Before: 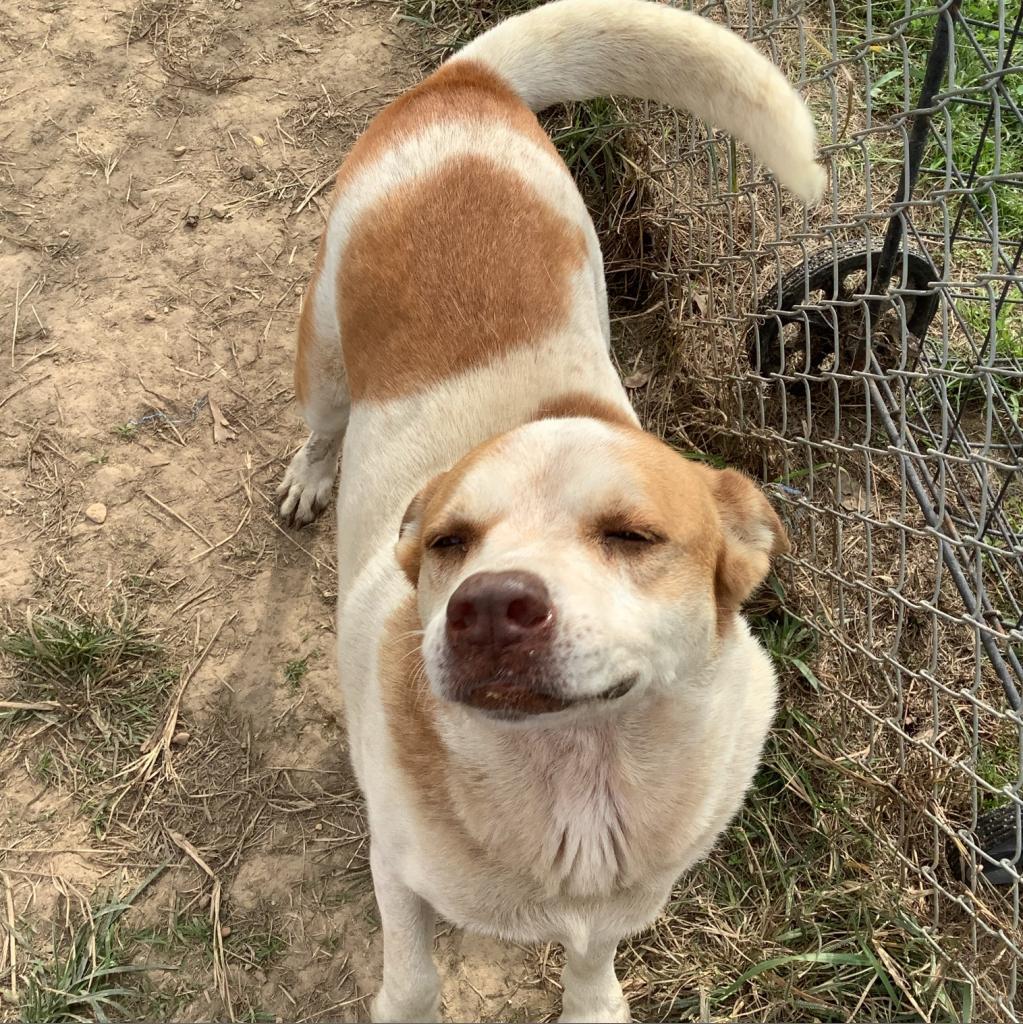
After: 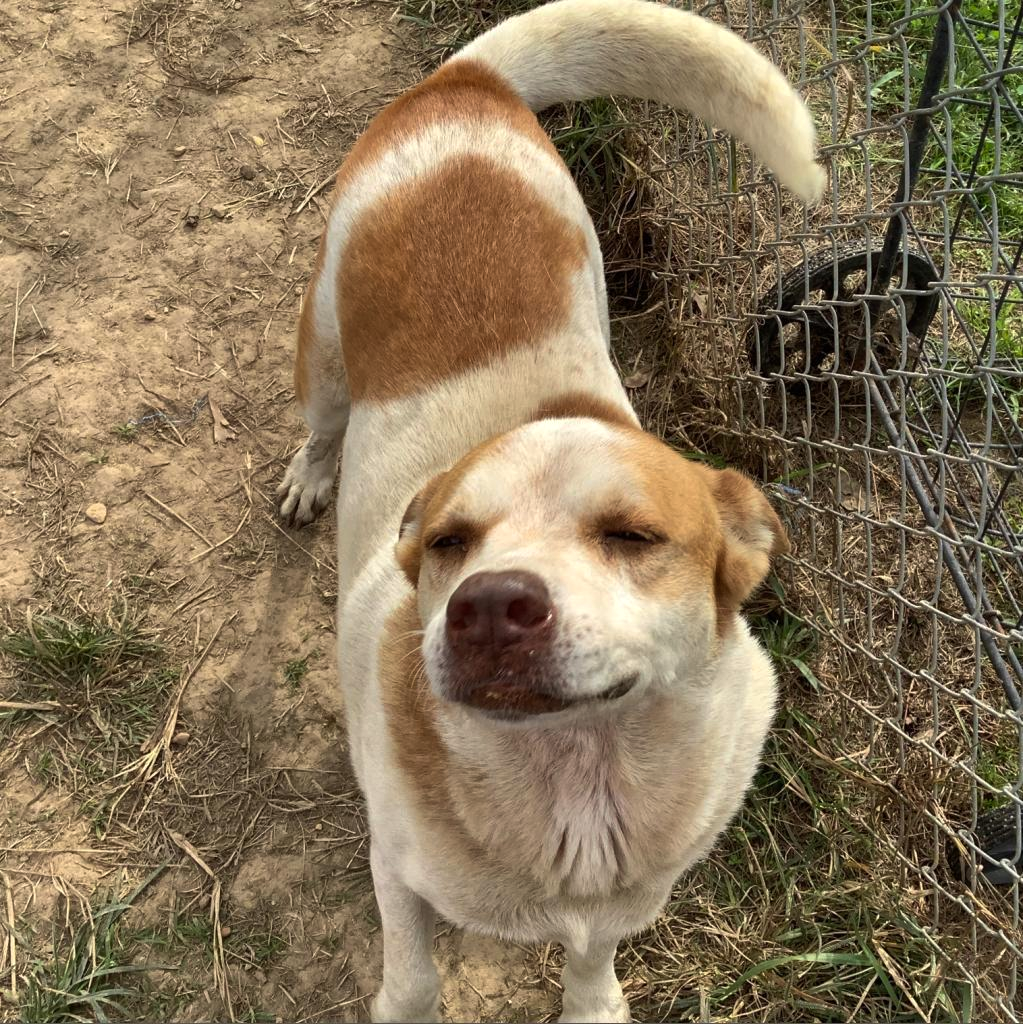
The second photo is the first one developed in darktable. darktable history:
tone equalizer: -8 EV 0.25 EV, -7 EV 0.417 EV, -6 EV 0.417 EV, -5 EV 0.25 EV, -3 EV -0.25 EV, -2 EV -0.417 EV, -1 EV -0.417 EV, +0 EV -0.25 EV, edges refinement/feathering 500, mask exposure compensation -1.57 EV, preserve details guided filter
color balance rgb: perceptual brilliance grading › highlights 14.29%, perceptual brilliance grading › mid-tones -5.92%, perceptual brilliance grading › shadows -26.83%, global vibrance 31.18%
